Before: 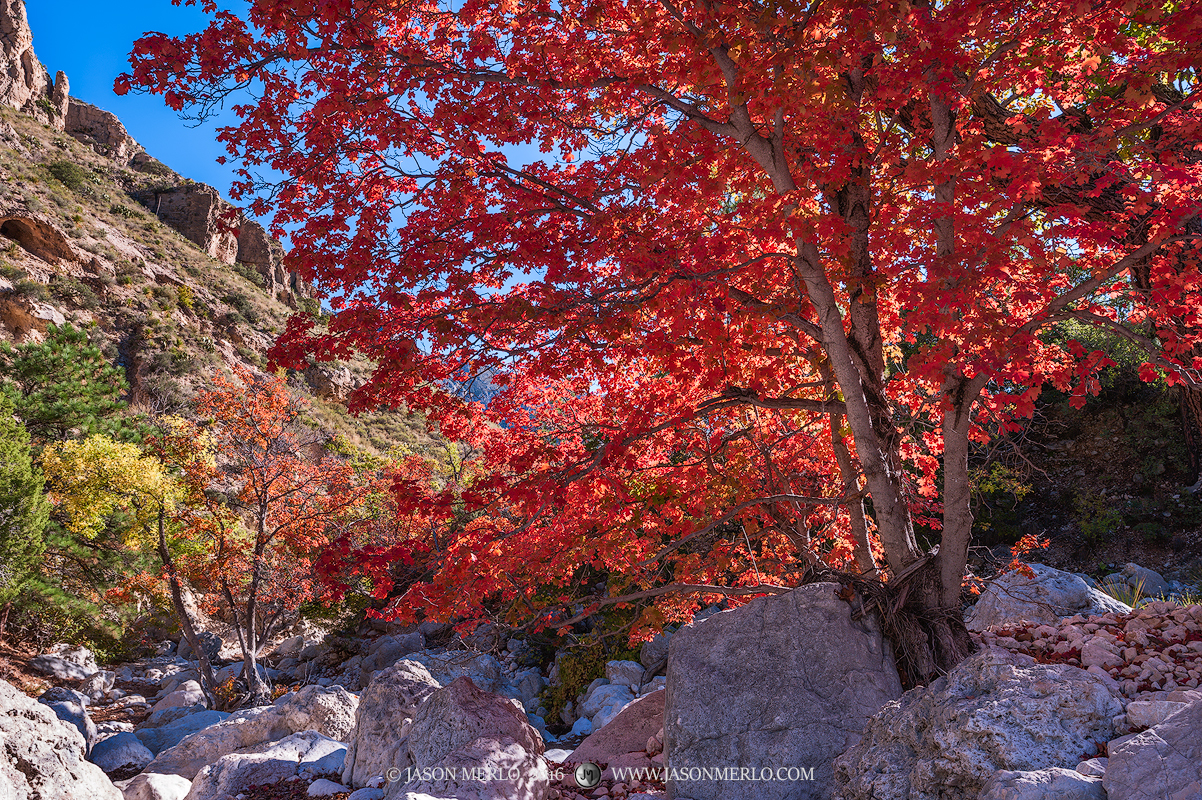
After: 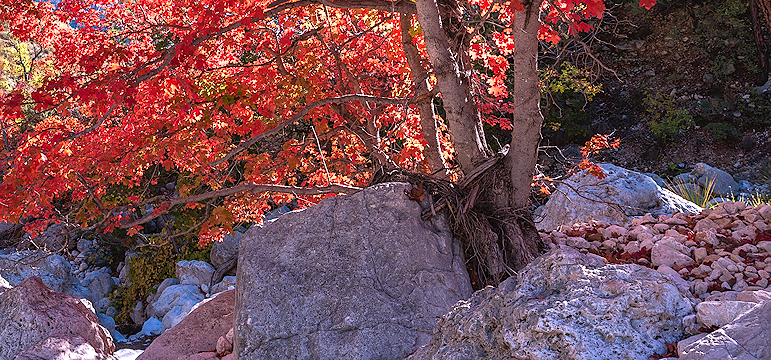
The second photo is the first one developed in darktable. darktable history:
crop and rotate: left 35.841%, top 50.014%, bottom 4.87%
exposure: black level correction 0, exposure 0.693 EV, compensate highlight preservation false
sharpen: radius 1.004, threshold 1.06
